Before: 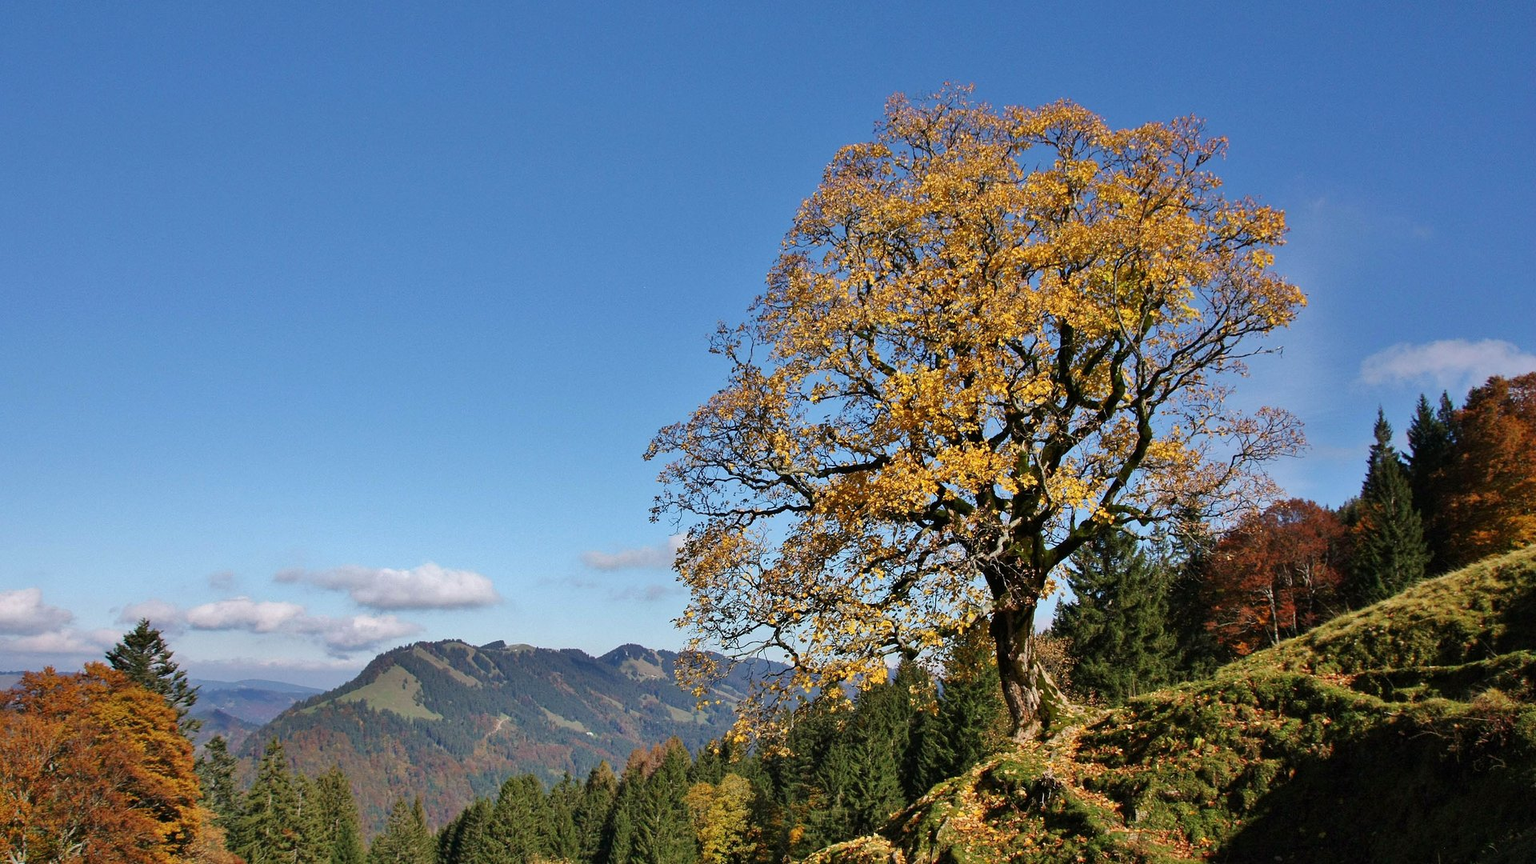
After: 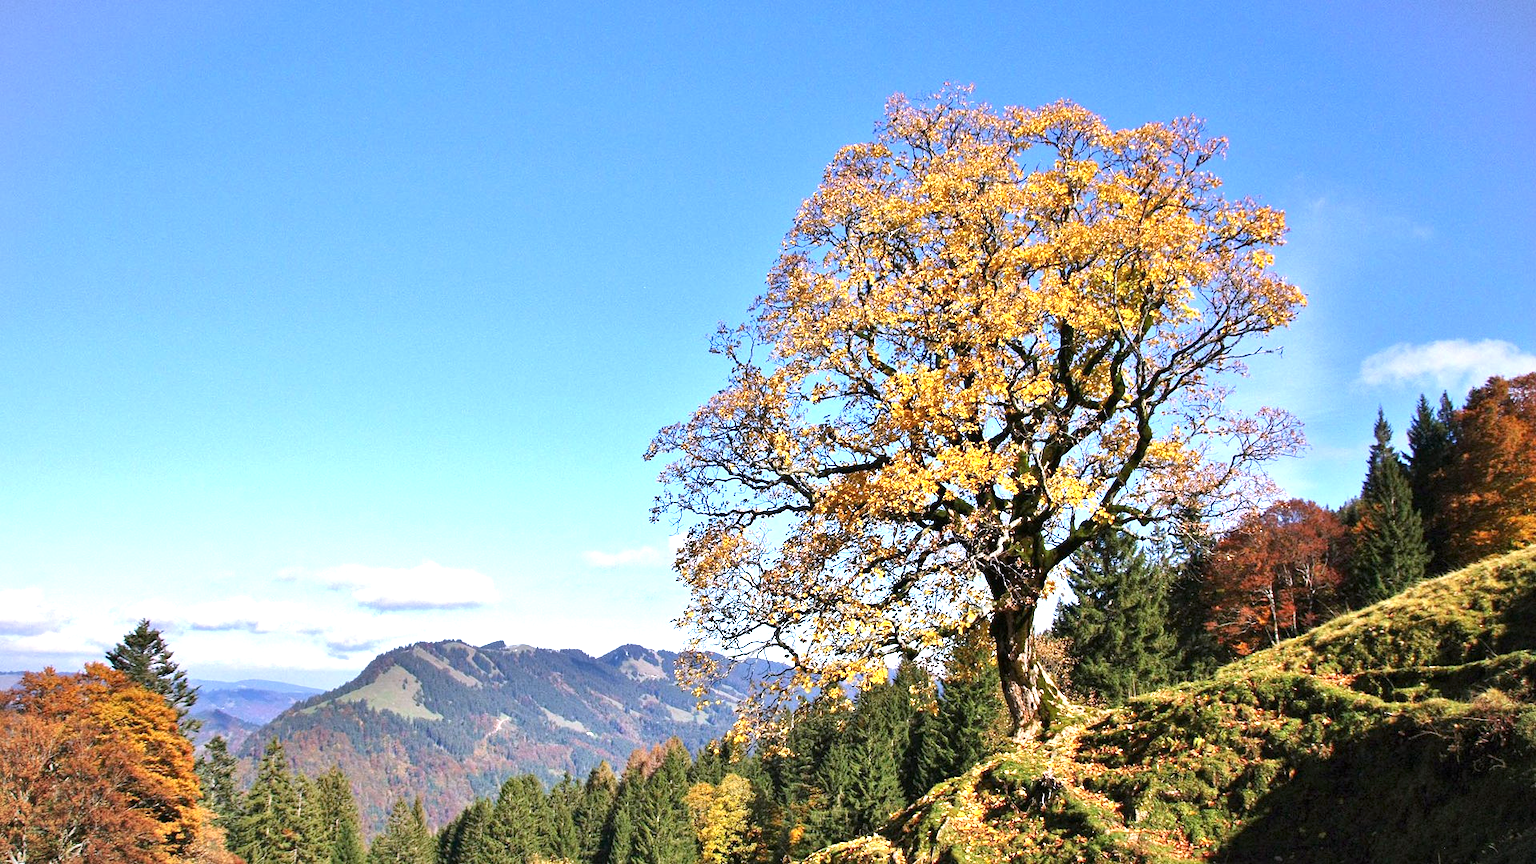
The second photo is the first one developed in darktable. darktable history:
exposure: black level correction 0, exposure 1.198 EV, compensate exposure bias true, compensate highlight preservation false
local contrast: mode bilateral grid, contrast 20, coarseness 50, detail 120%, midtone range 0.2
white balance: red 1.004, blue 1.096
vignetting: fall-off start 100%, brightness -0.282, width/height ratio 1.31
